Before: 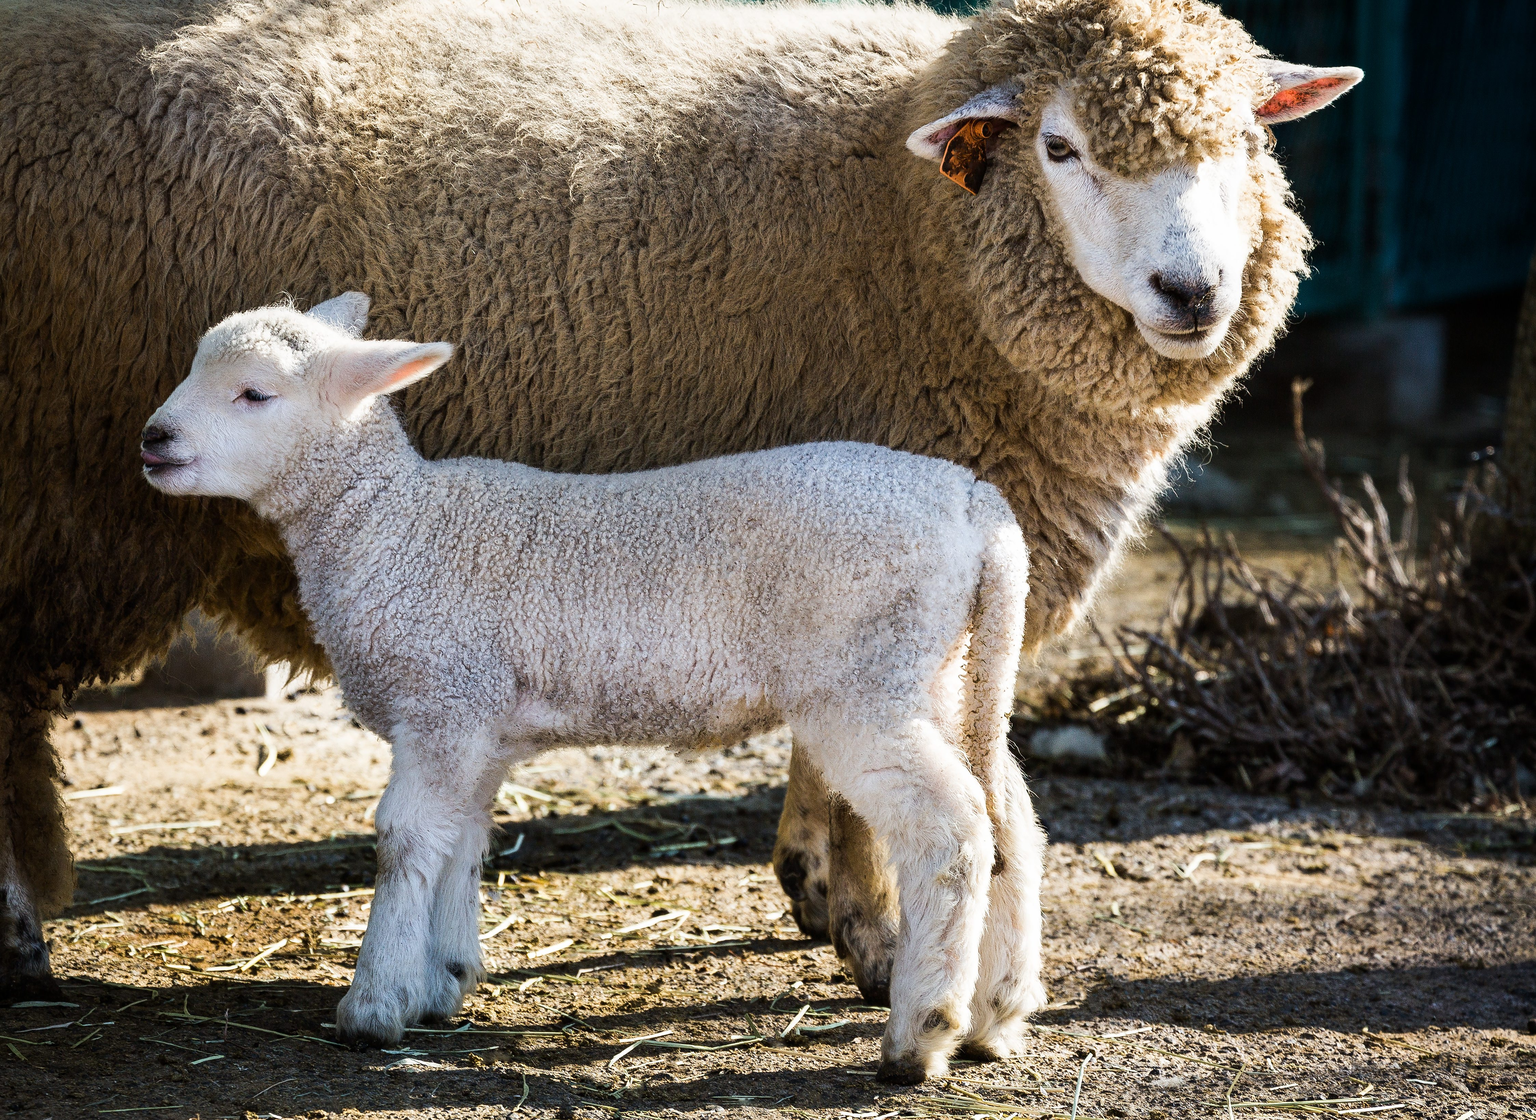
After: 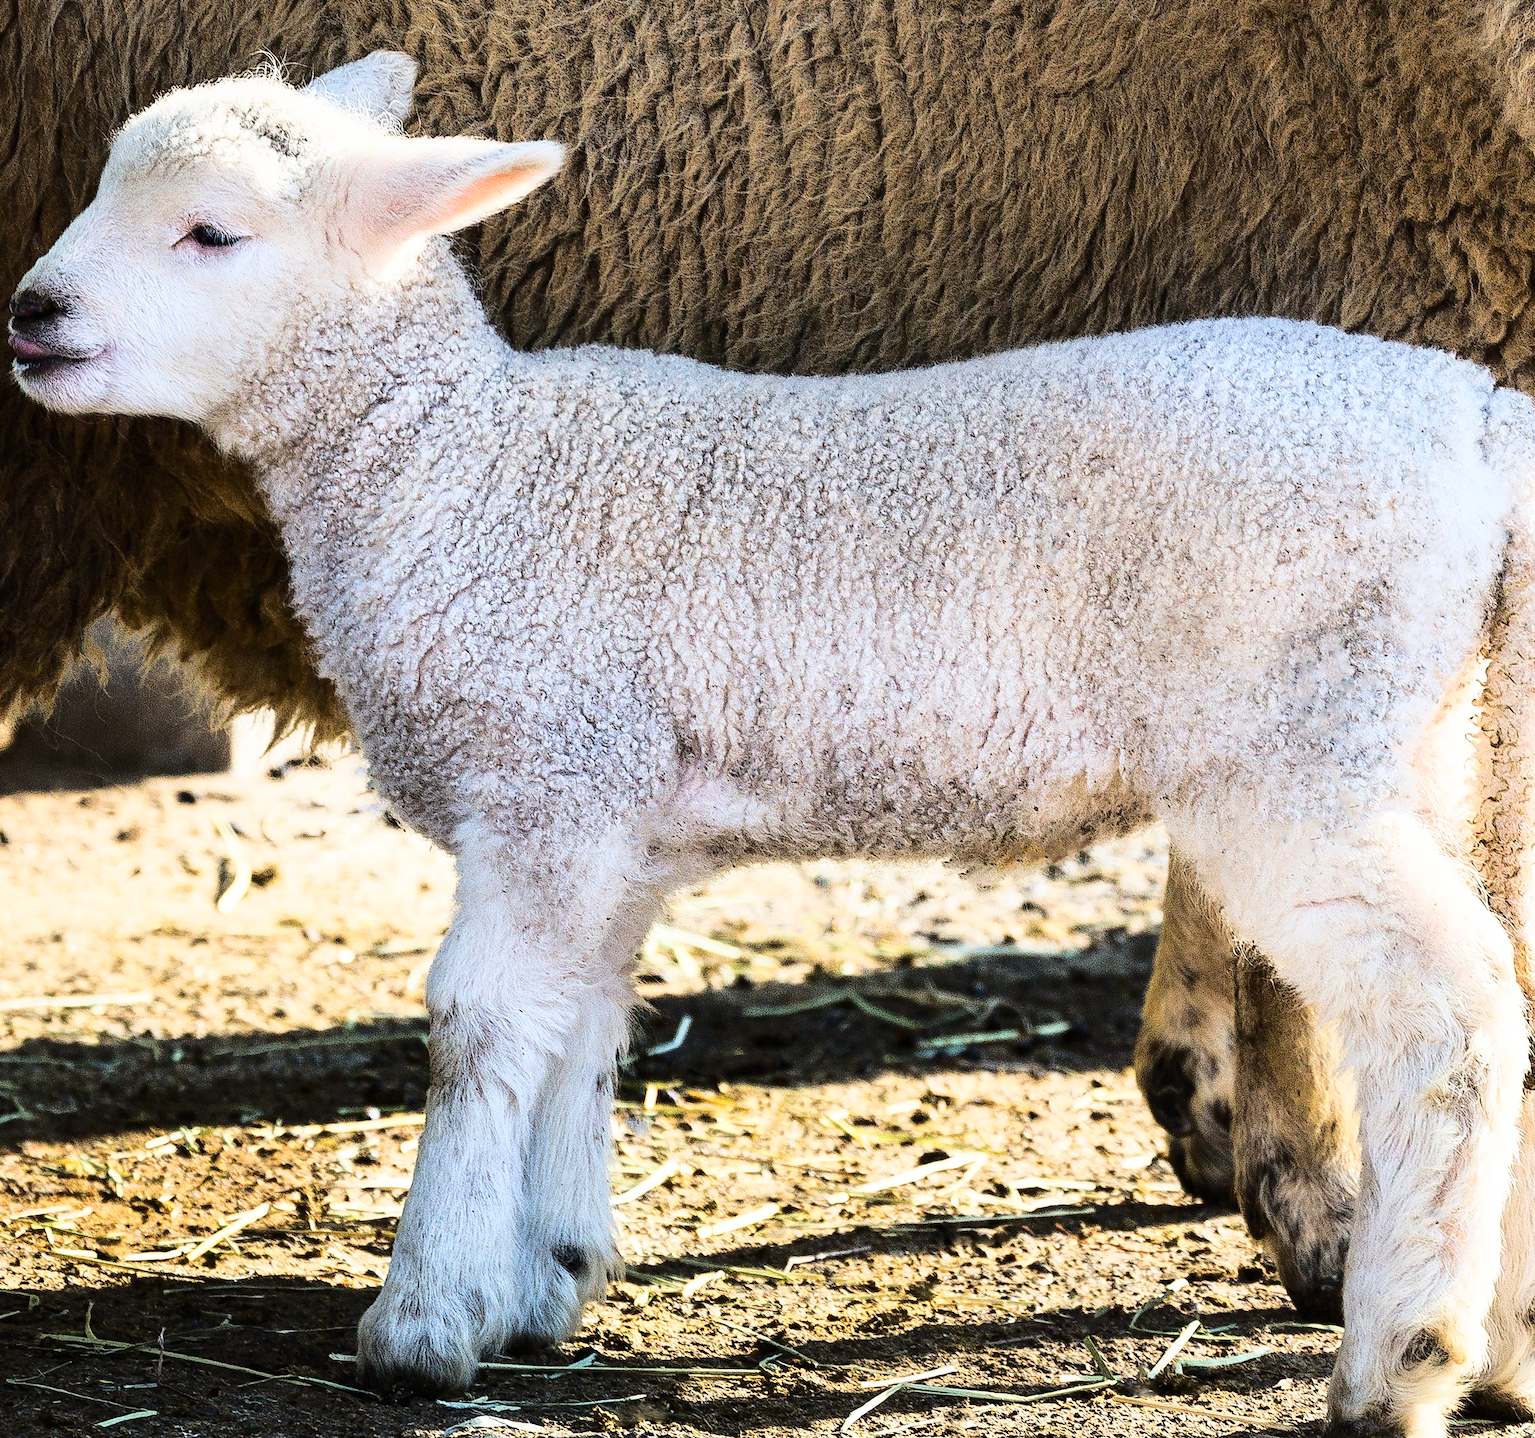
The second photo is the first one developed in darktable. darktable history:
base curve: curves: ch0 [(0, 0) (0.028, 0.03) (0.121, 0.232) (0.46, 0.748) (0.859, 0.968) (1, 1)]
crop: left 8.863%, top 23.502%, right 34.987%, bottom 4.345%
